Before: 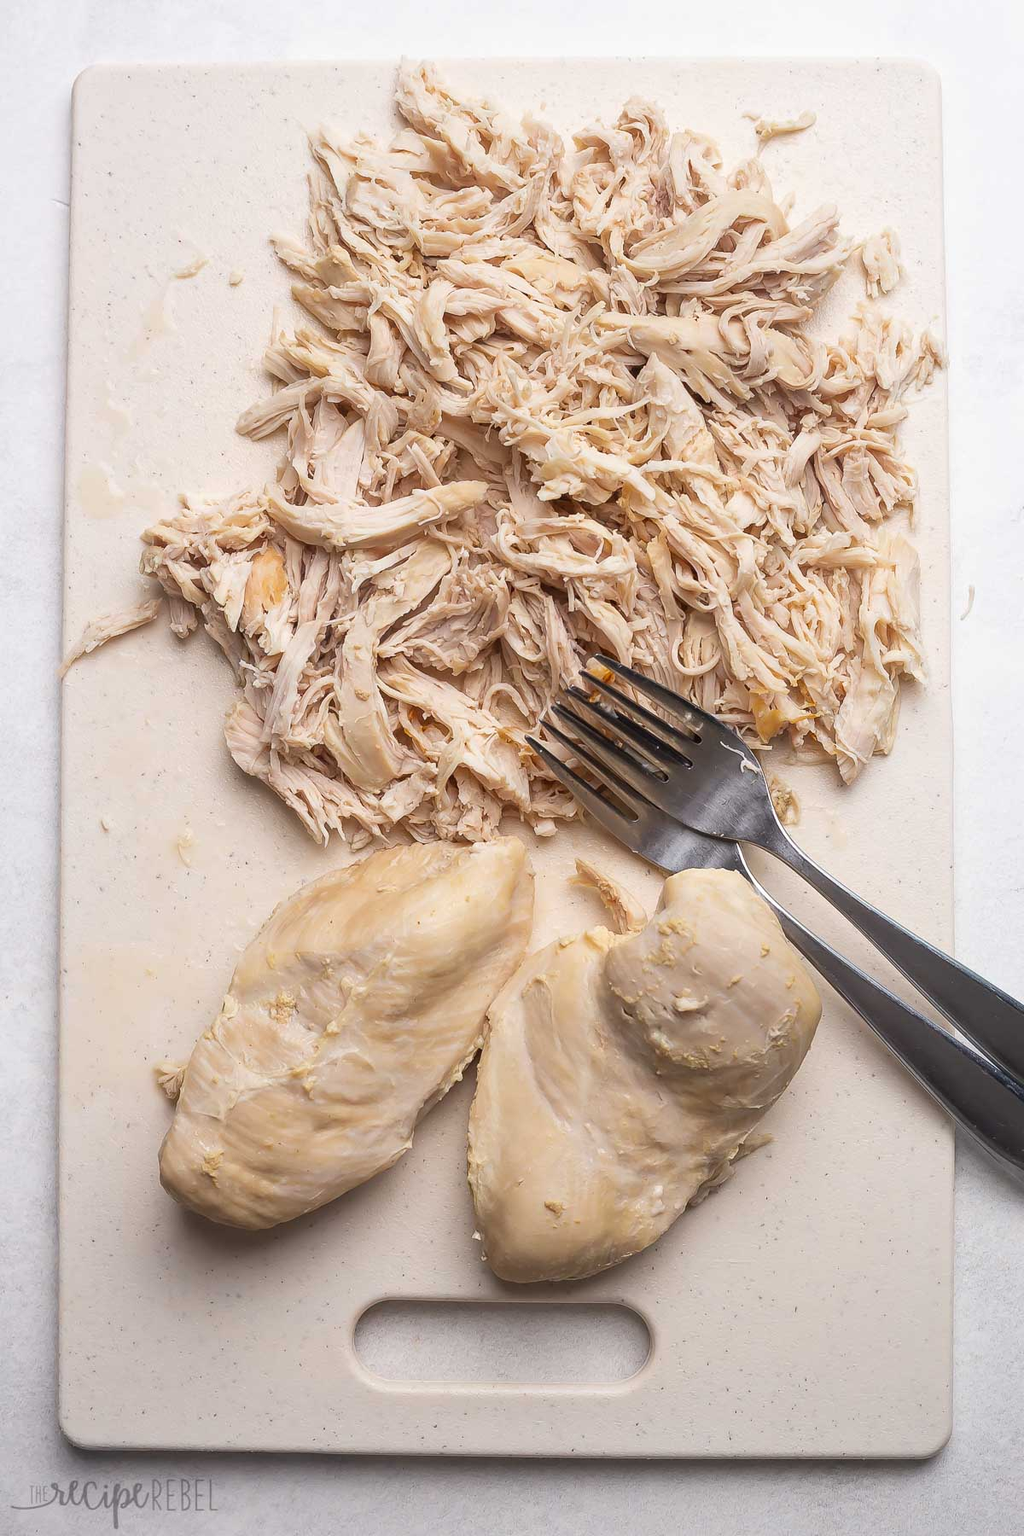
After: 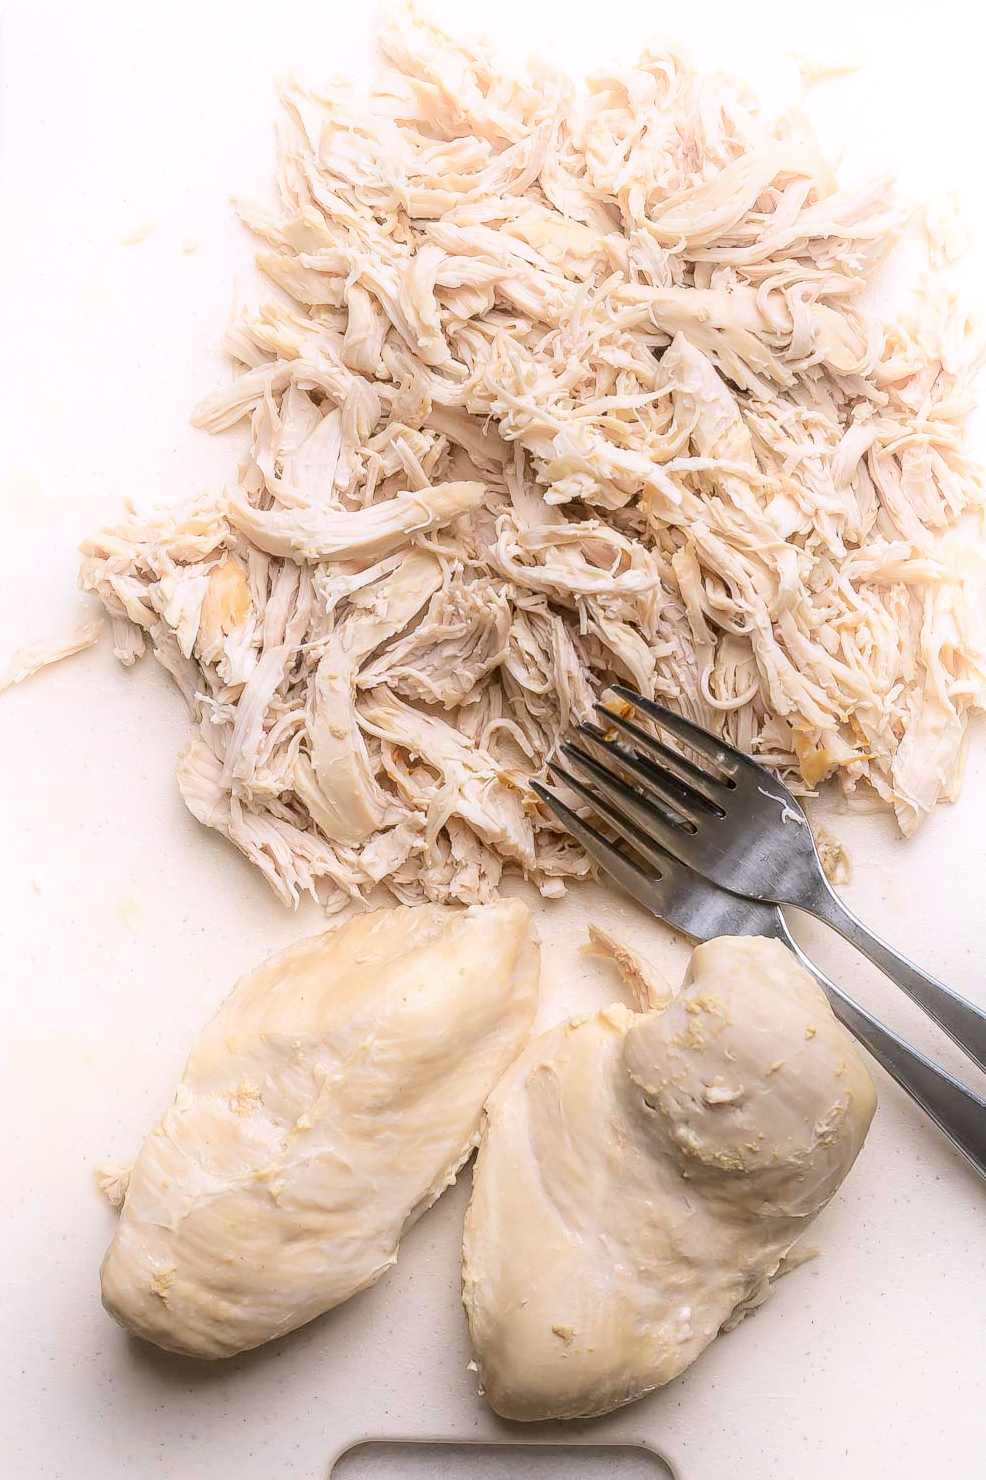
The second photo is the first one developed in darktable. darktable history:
color balance: mode lift, gamma, gain (sRGB), lift [1.04, 1, 1, 0.97], gamma [1.01, 1, 1, 0.97], gain [0.96, 1, 1, 0.97]
crop and rotate: left 7.196%, top 4.574%, right 10.605%, bottom 13.178%
white balance: red 1.004, blue 1.096
shadows and highlights: shadows -54.3, highlights 86.09, soften with gaussian
local contrast: detail 130%
